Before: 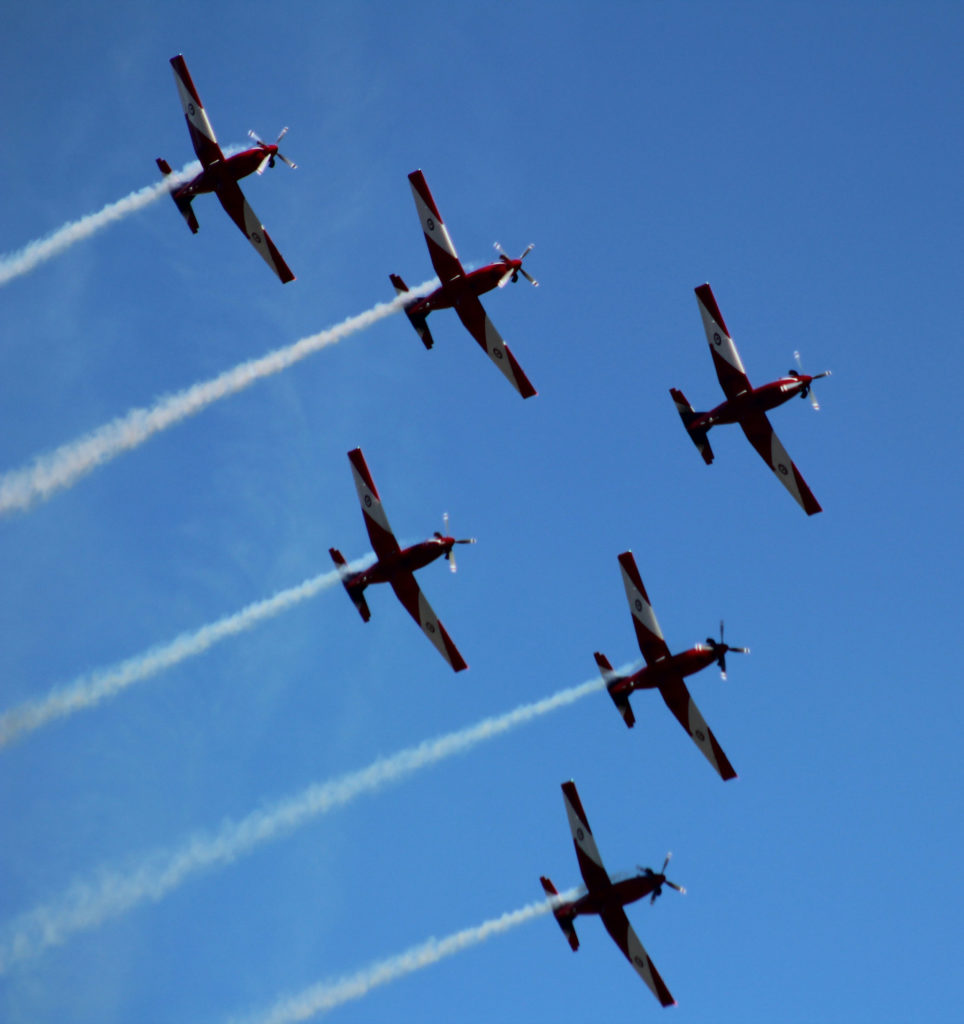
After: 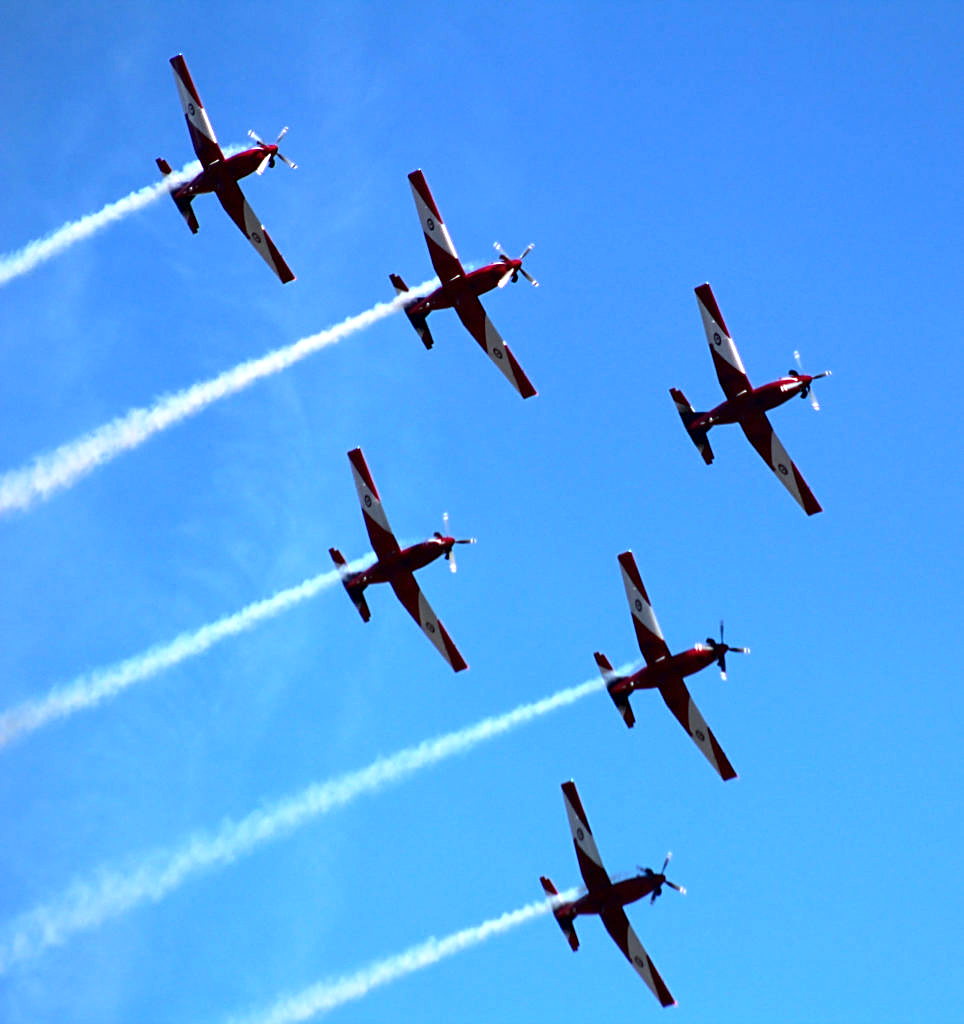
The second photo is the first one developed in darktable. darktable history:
color calibration: output R [1.003, 0.027, -0.041, 0], output G [-0.018, 1.043, -0.038, 0], output B [0.071, -0.086, 1.017, 0], illuminant as shot in camera, x 0.358, y 0.373, temperature 4628.91 K
sharpen: on, module defaults
exposure: exposure 1 EV, compensate highlight preservation false
